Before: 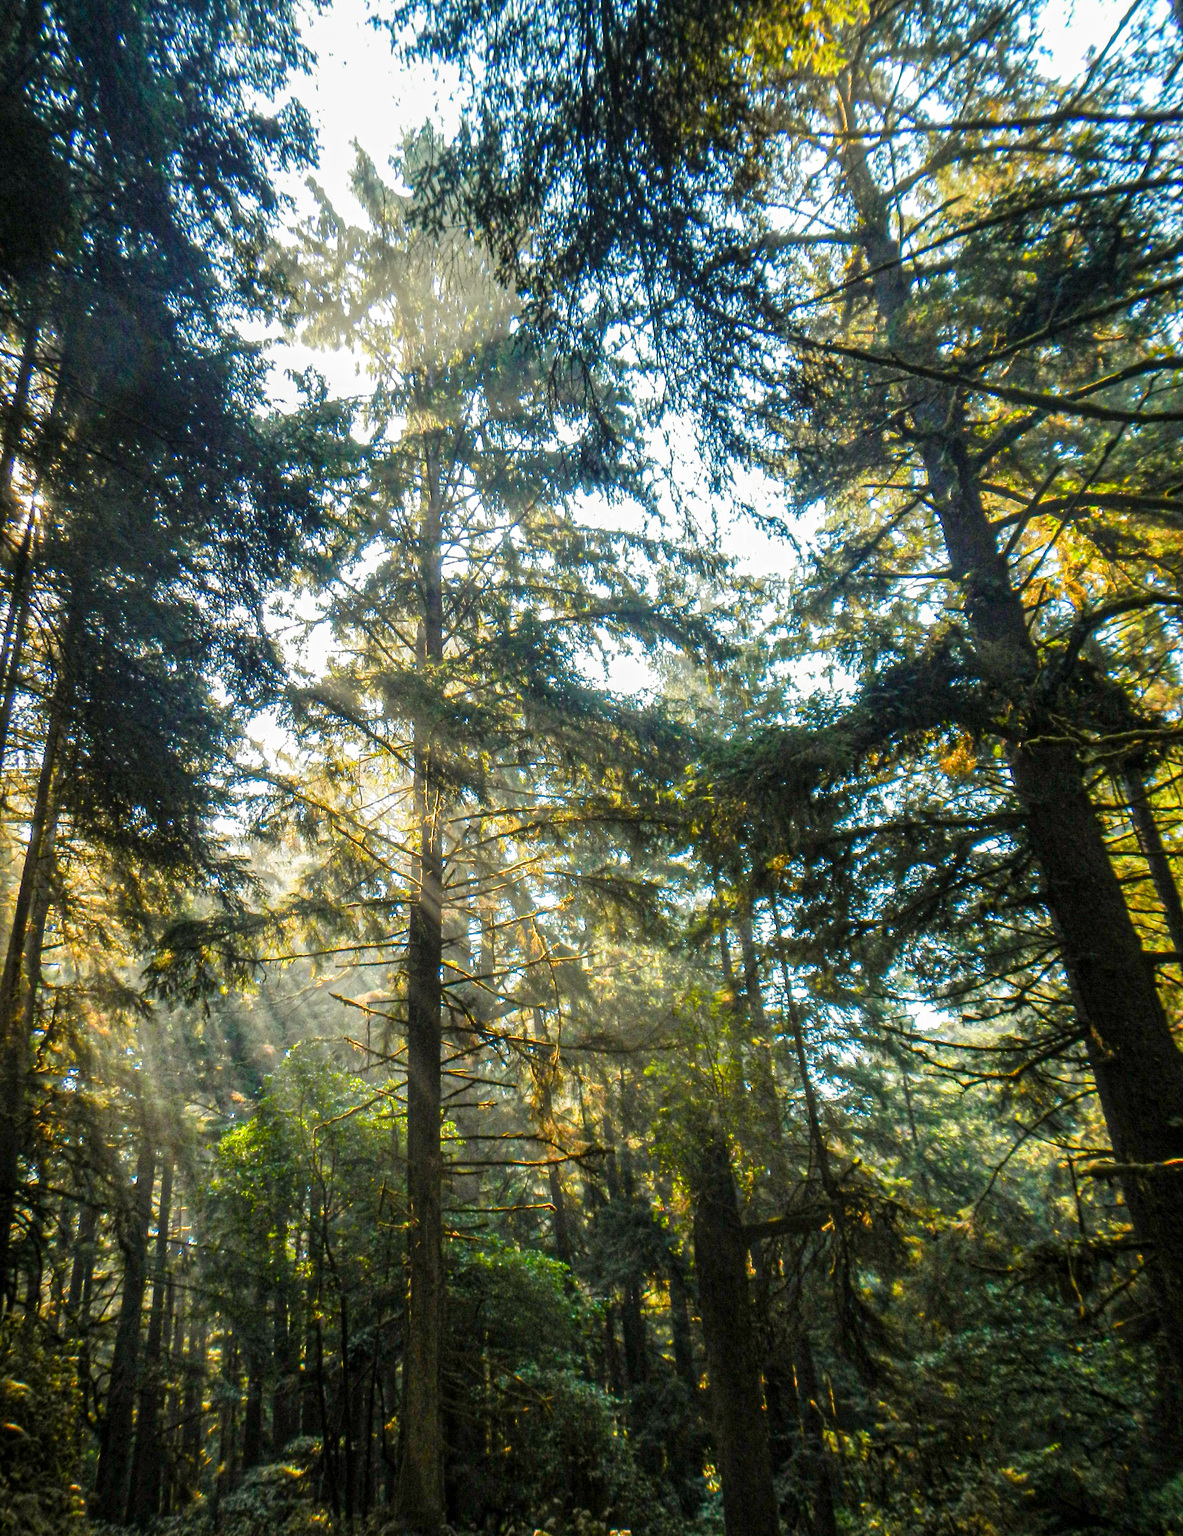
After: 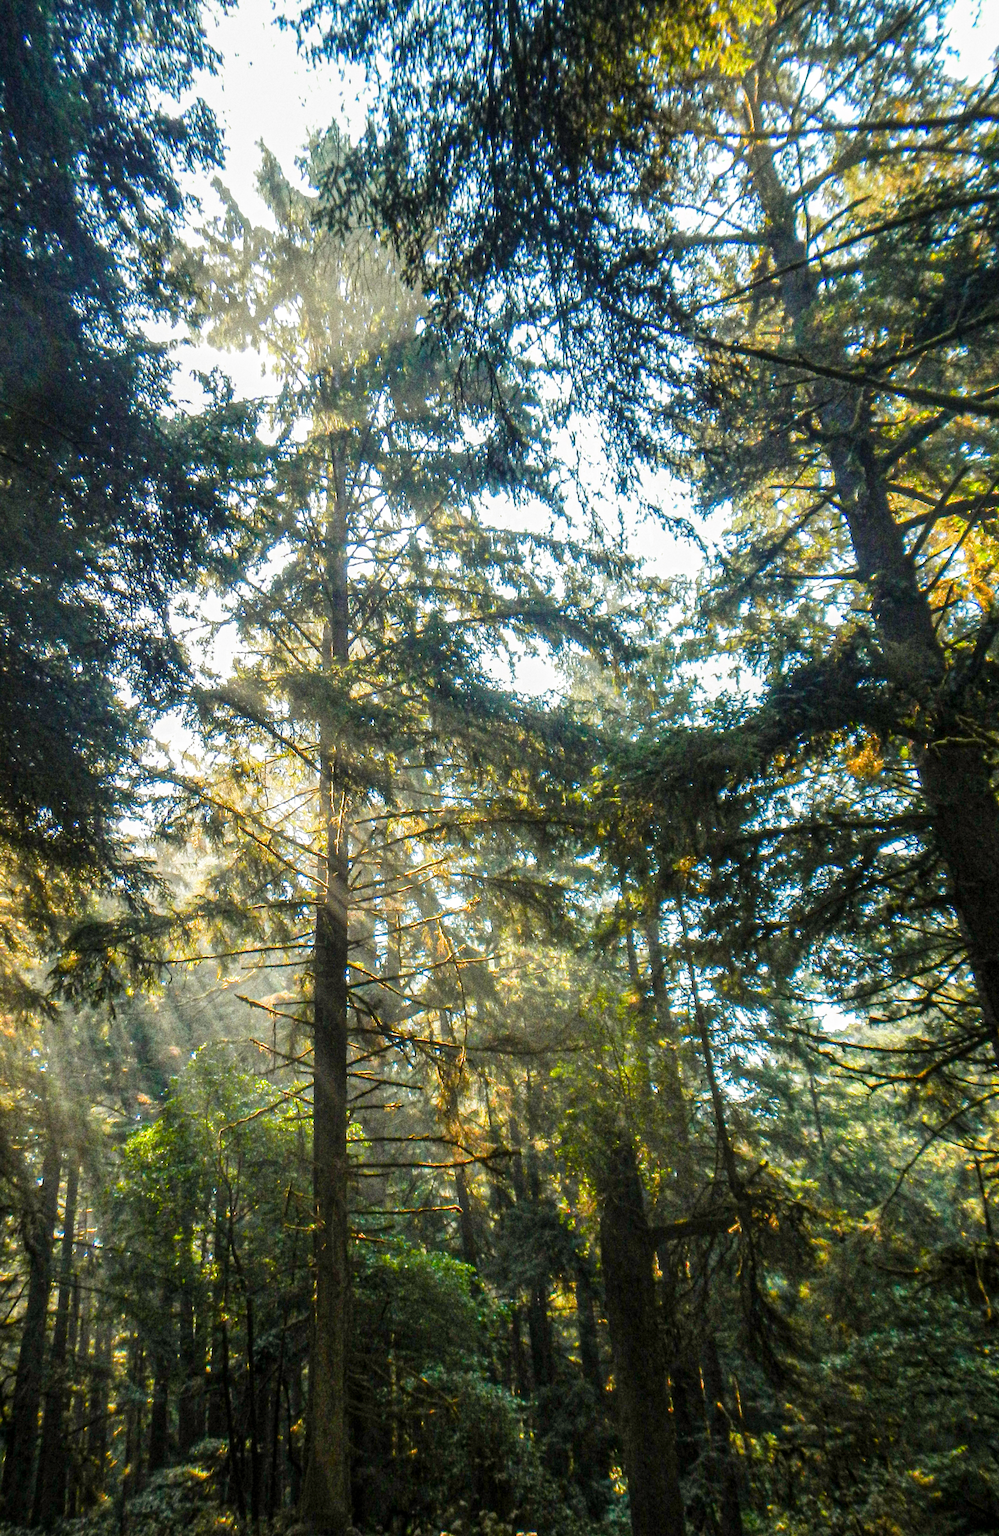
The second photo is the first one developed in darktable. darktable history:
grain: coarseness 11.82 ISO, strength 36.67%, mid-tones bias 74.17%
crop: left 8.026%, right 7.374%
